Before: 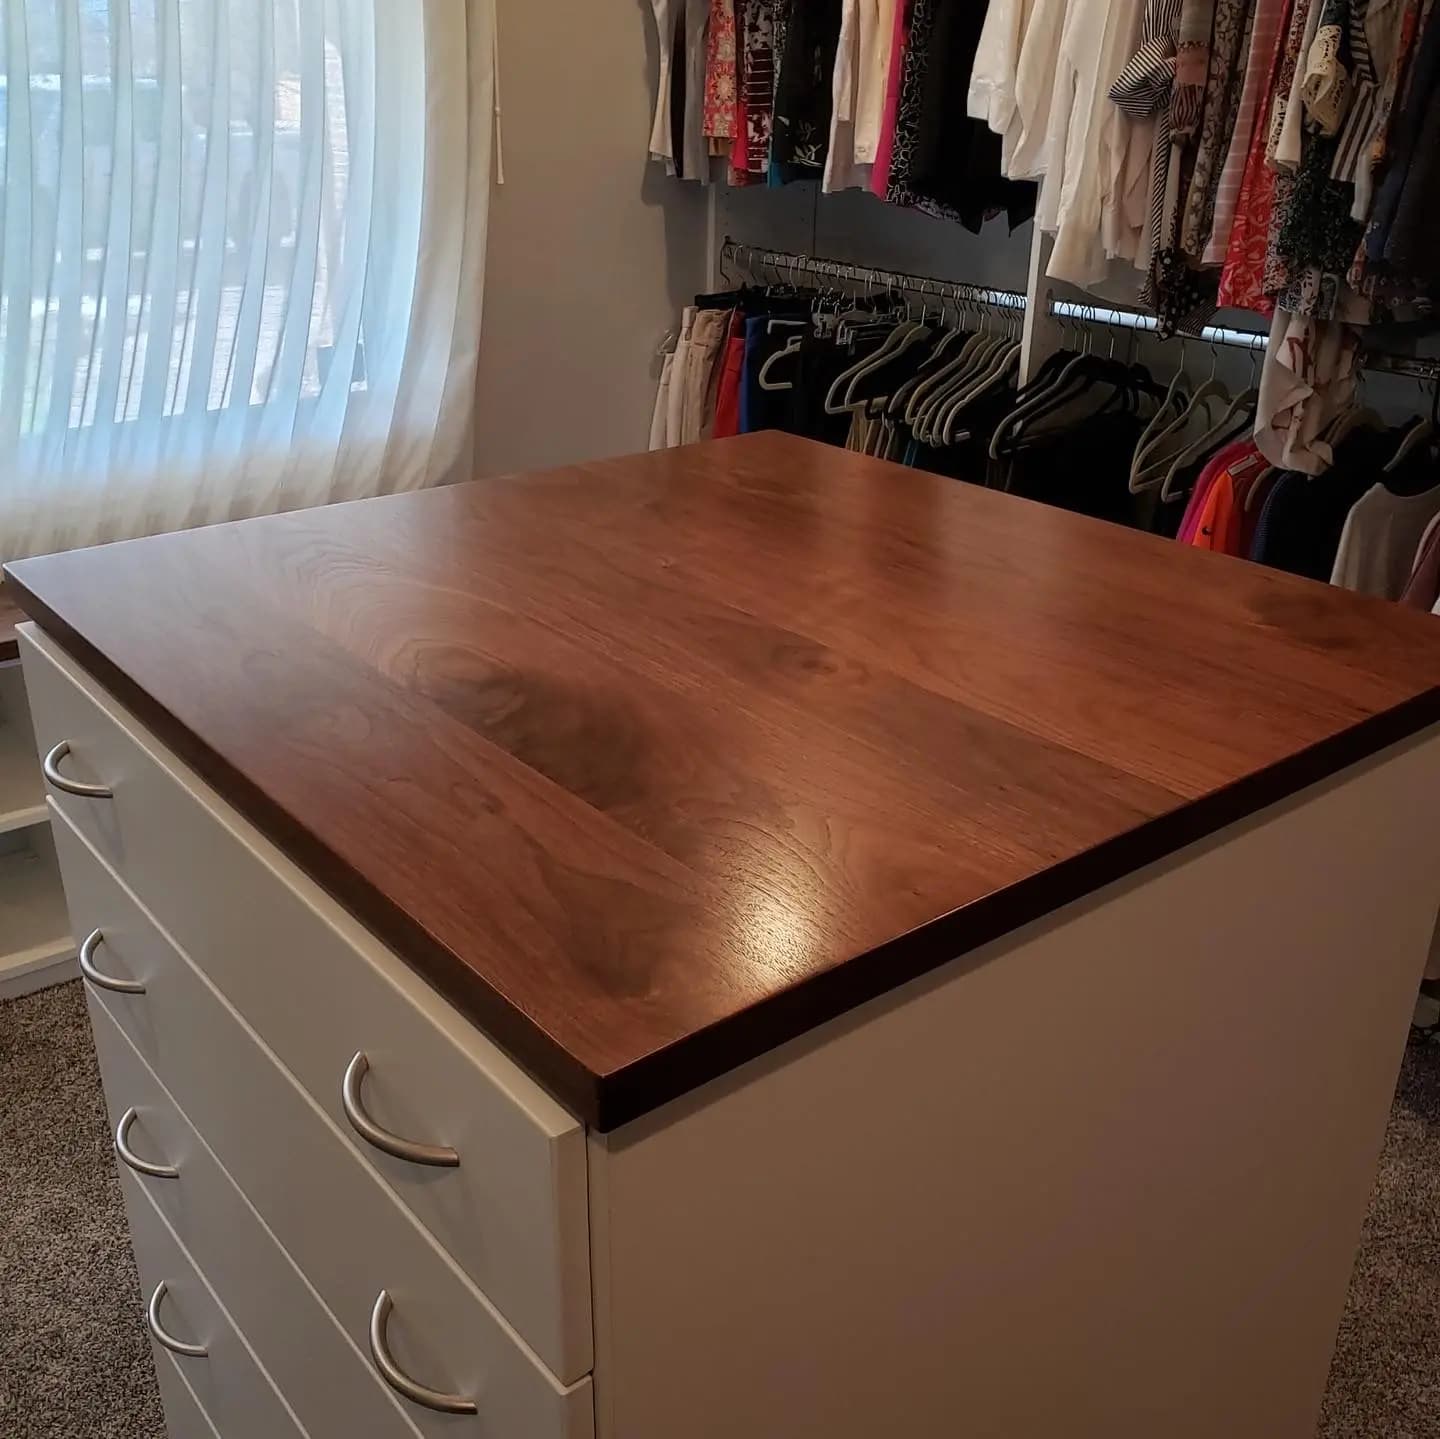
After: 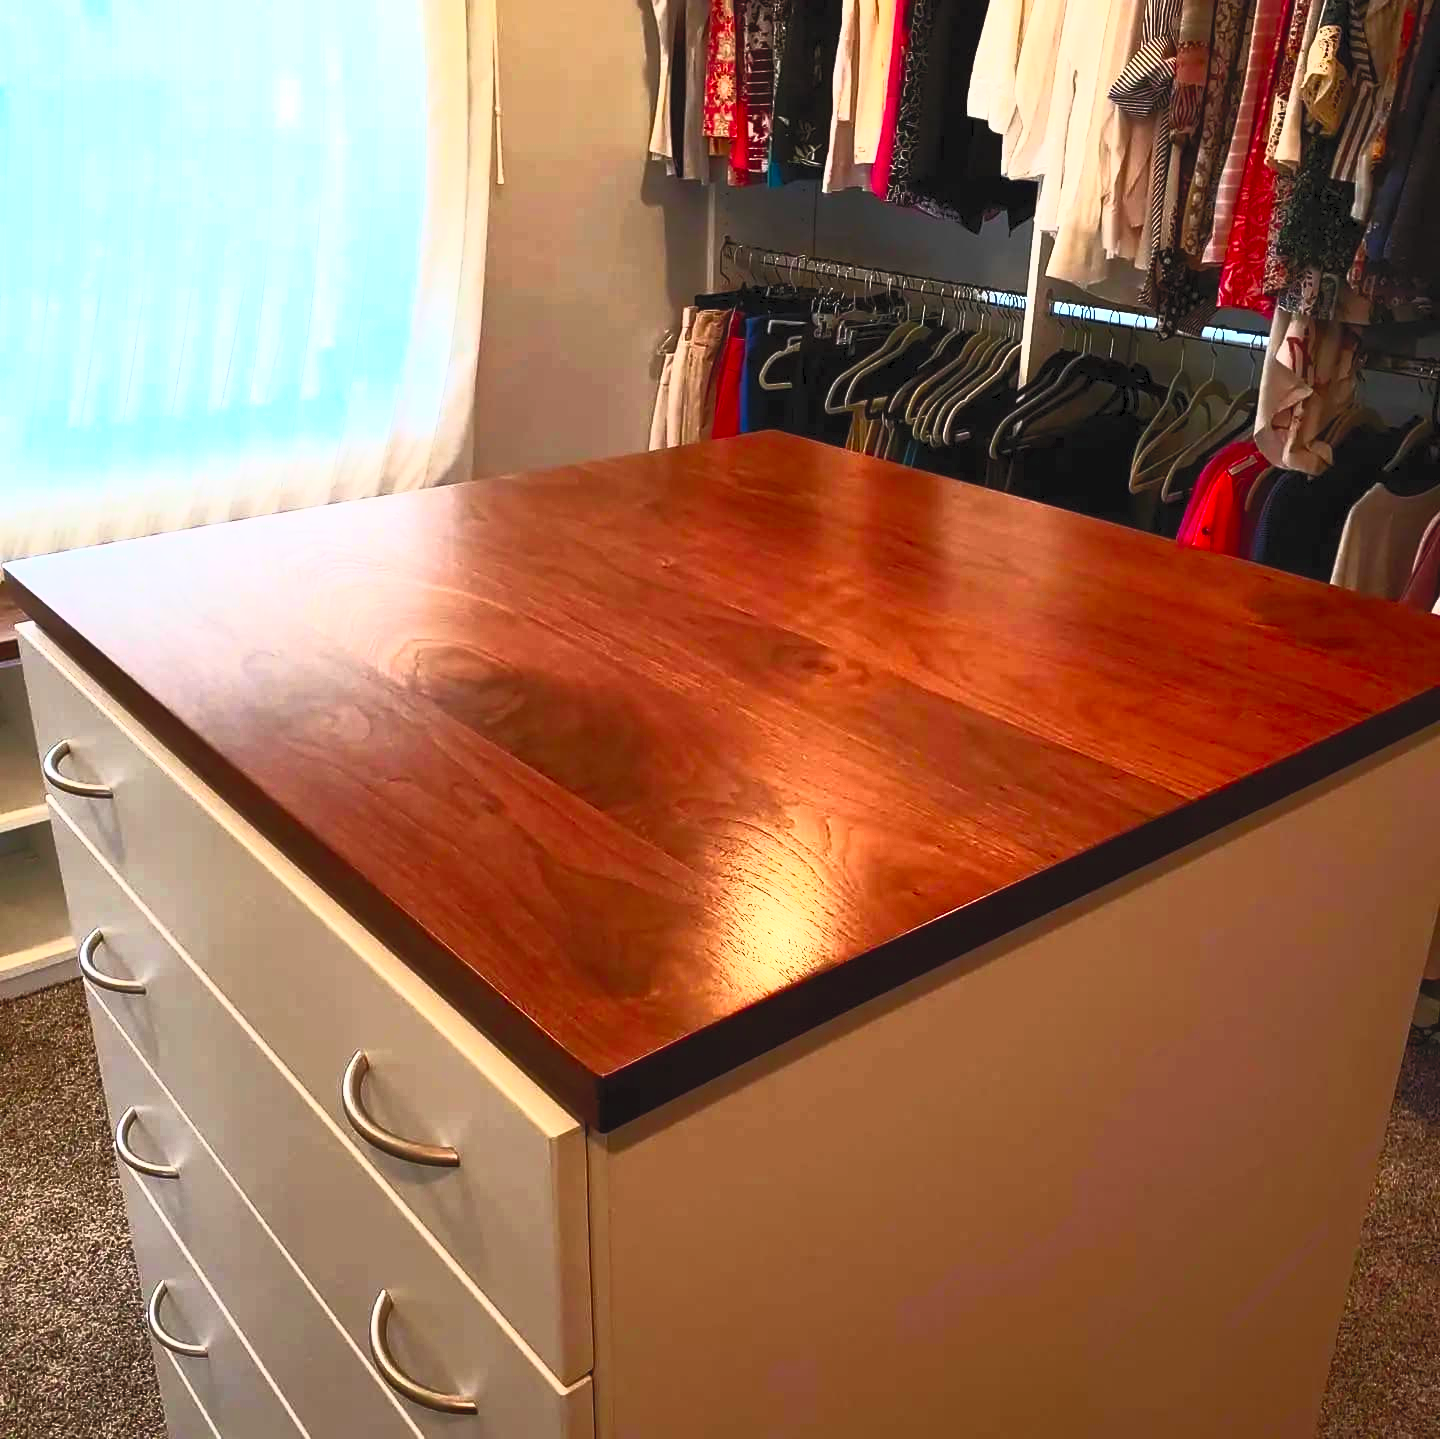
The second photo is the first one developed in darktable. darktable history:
exposure: exposure -0.04 EV, compensate highlight preservation false
contrast brightness saturation: contrast 1, brightness 1, saturation 1
